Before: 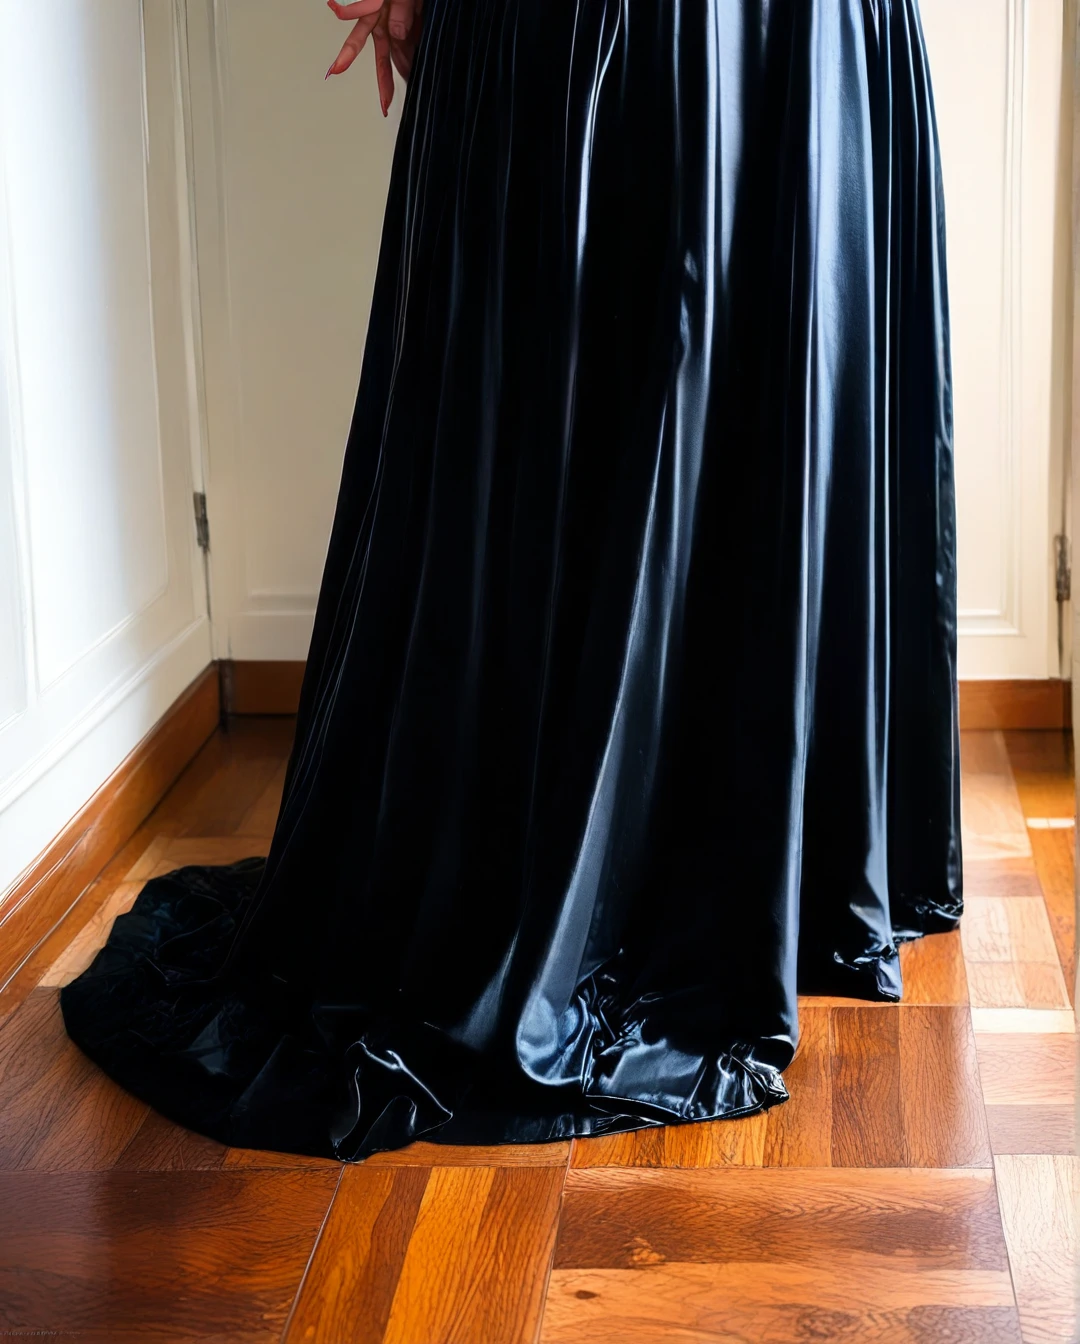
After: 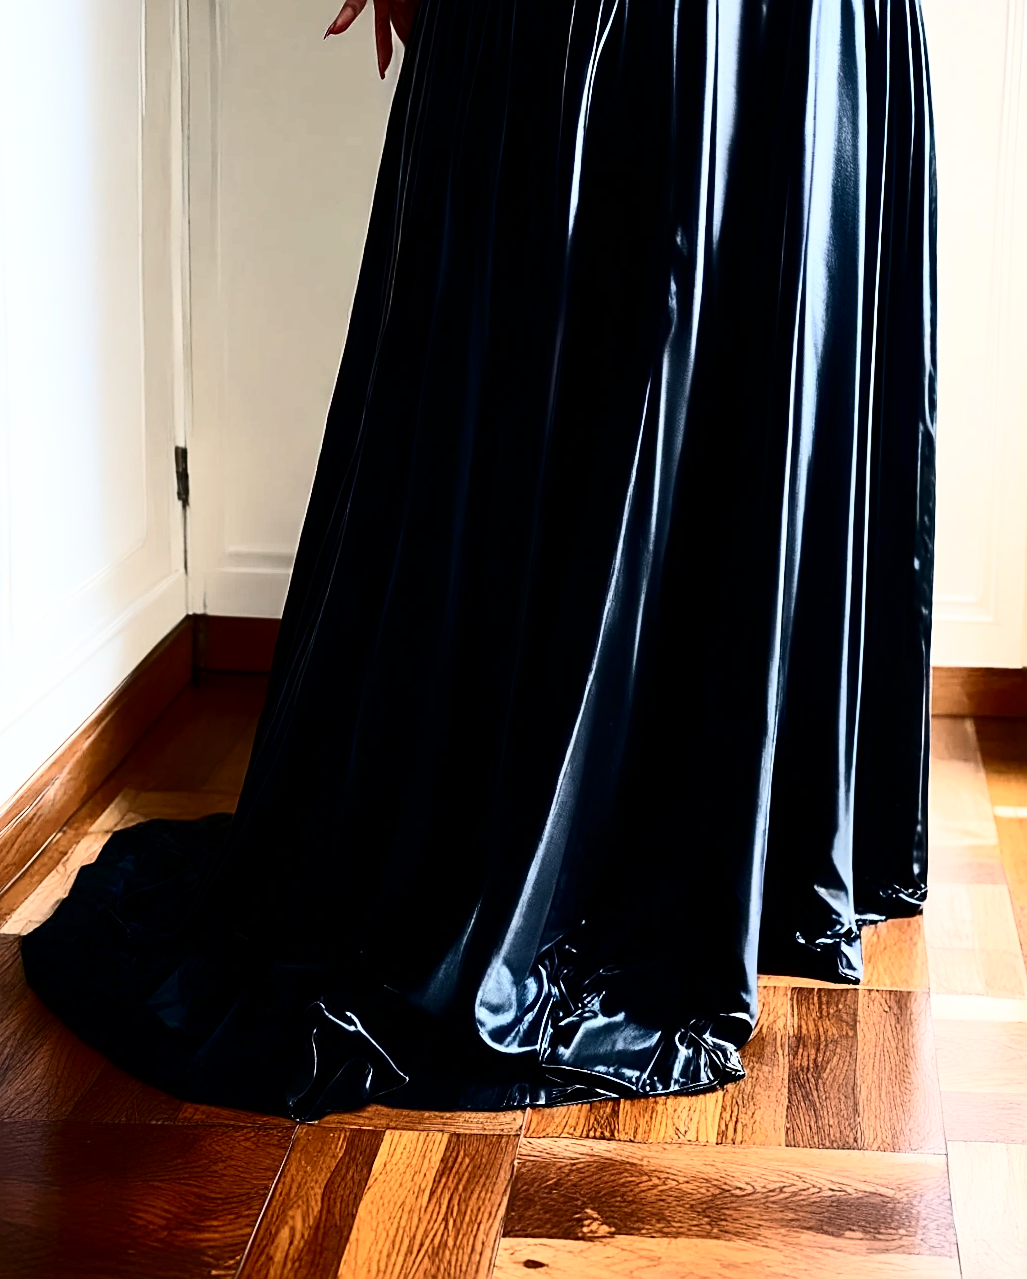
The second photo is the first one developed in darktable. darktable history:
crop and rotate: angle -2.37°
sharpen: on, module defaults
contrast brightness saturation: contrast 0.511, saturation -0.081
